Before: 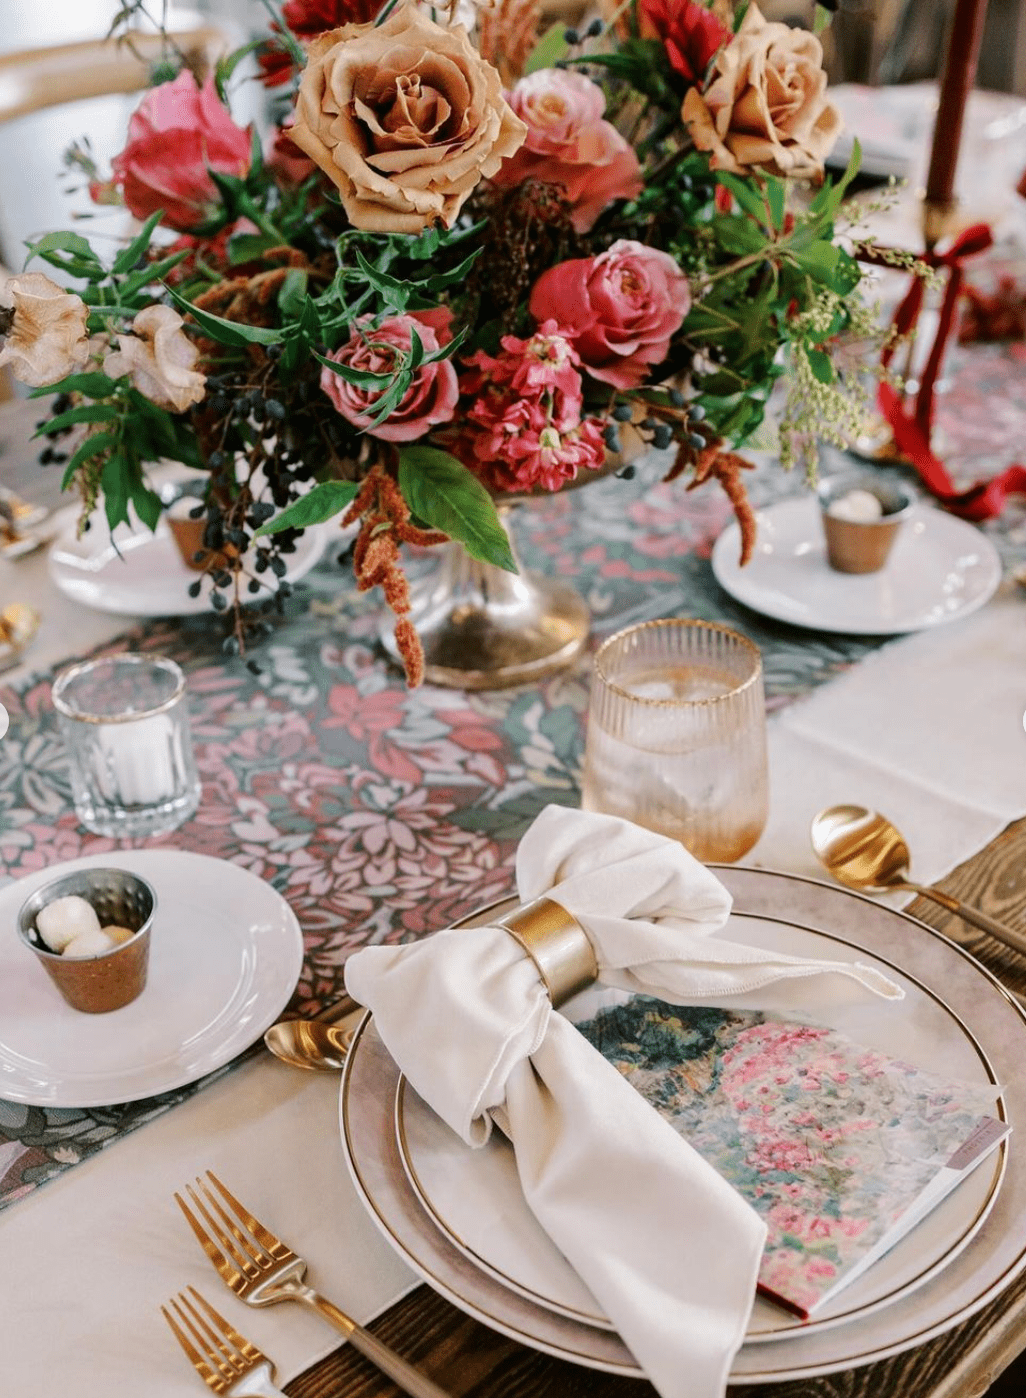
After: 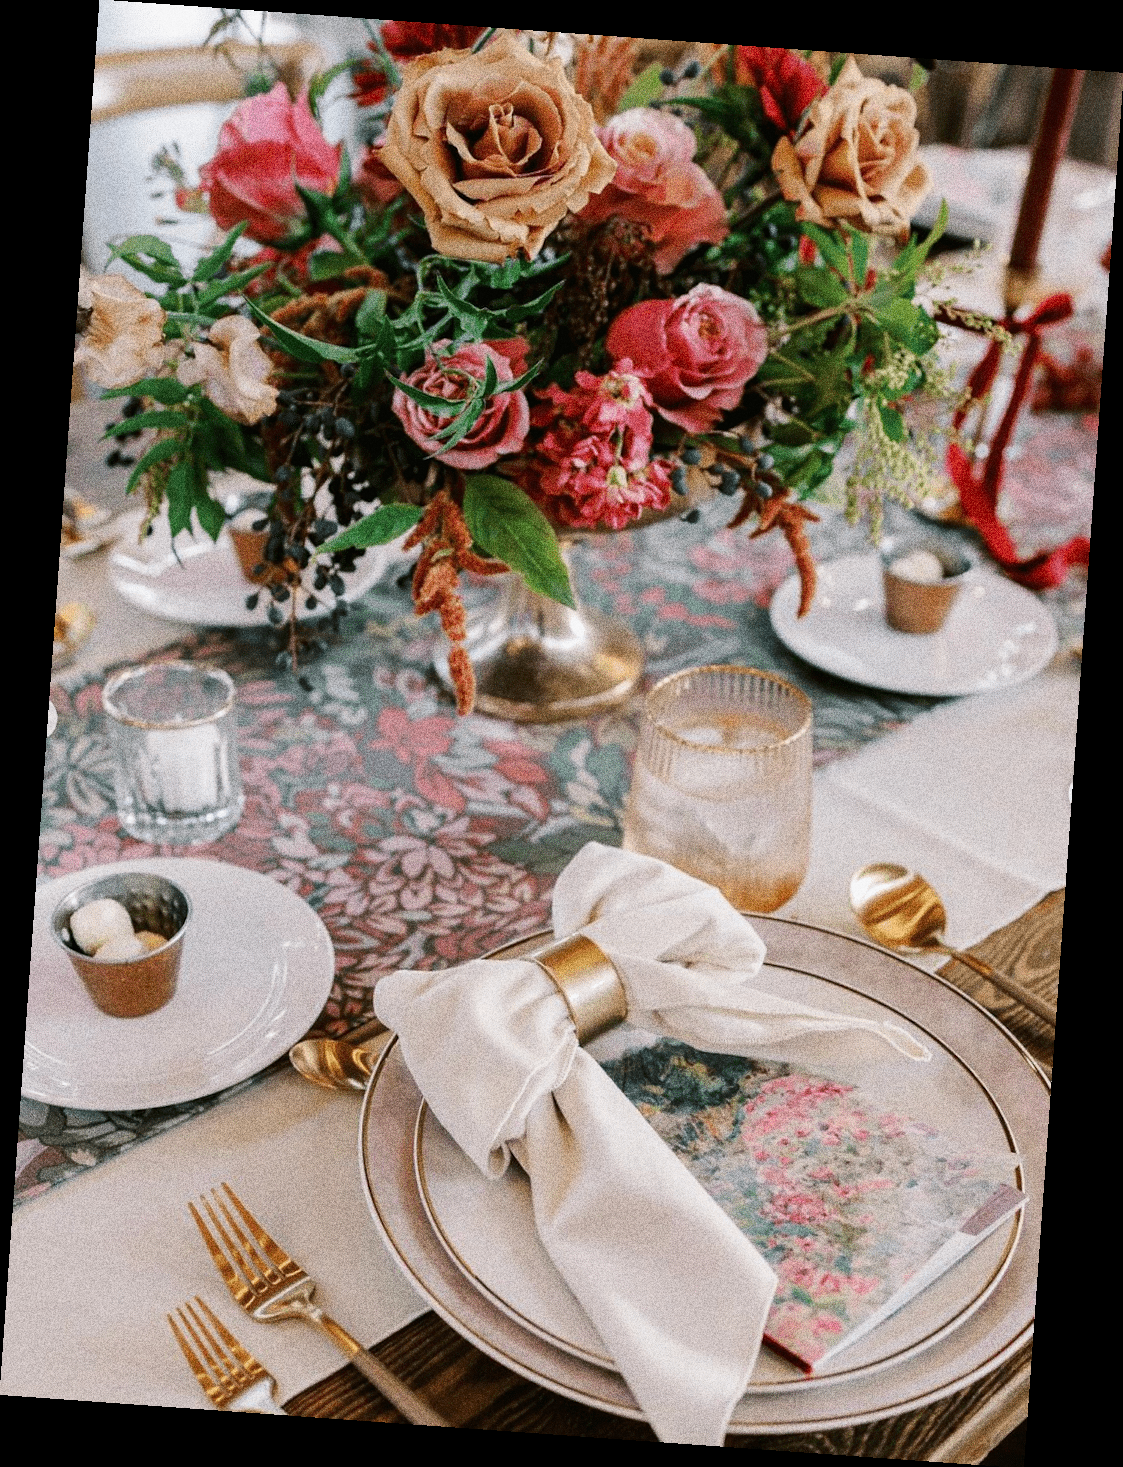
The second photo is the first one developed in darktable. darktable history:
rotate and perspective: rotation 4.1°, automatic cropping off
grain: coarseness 10.62 ISO, strength 55.56%
